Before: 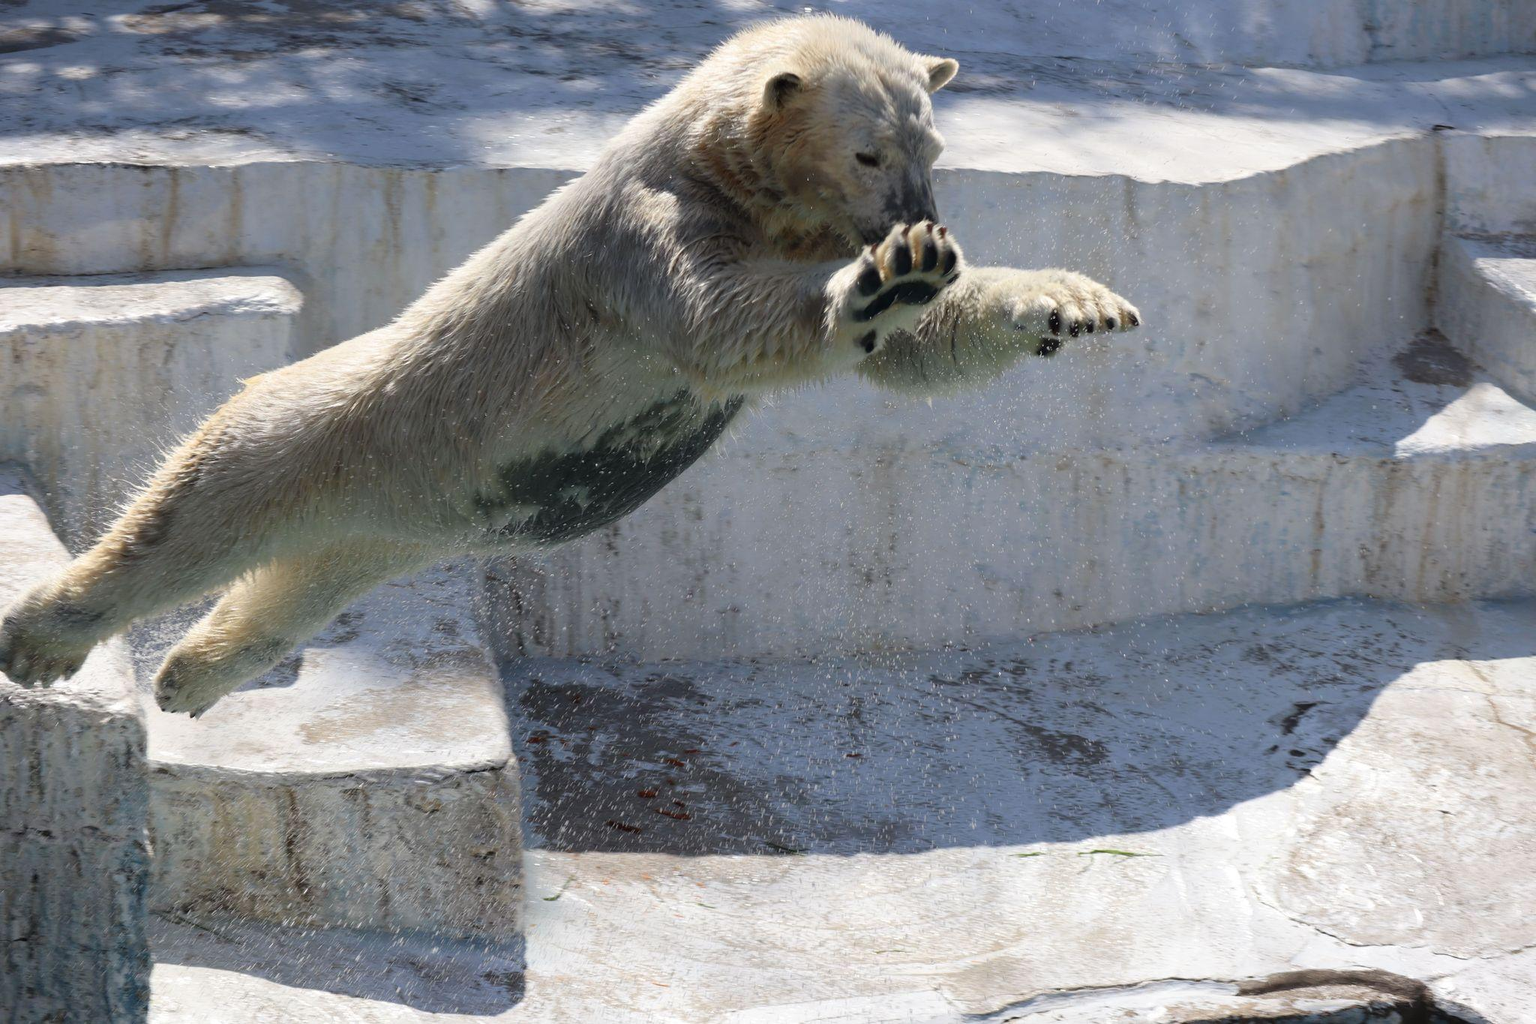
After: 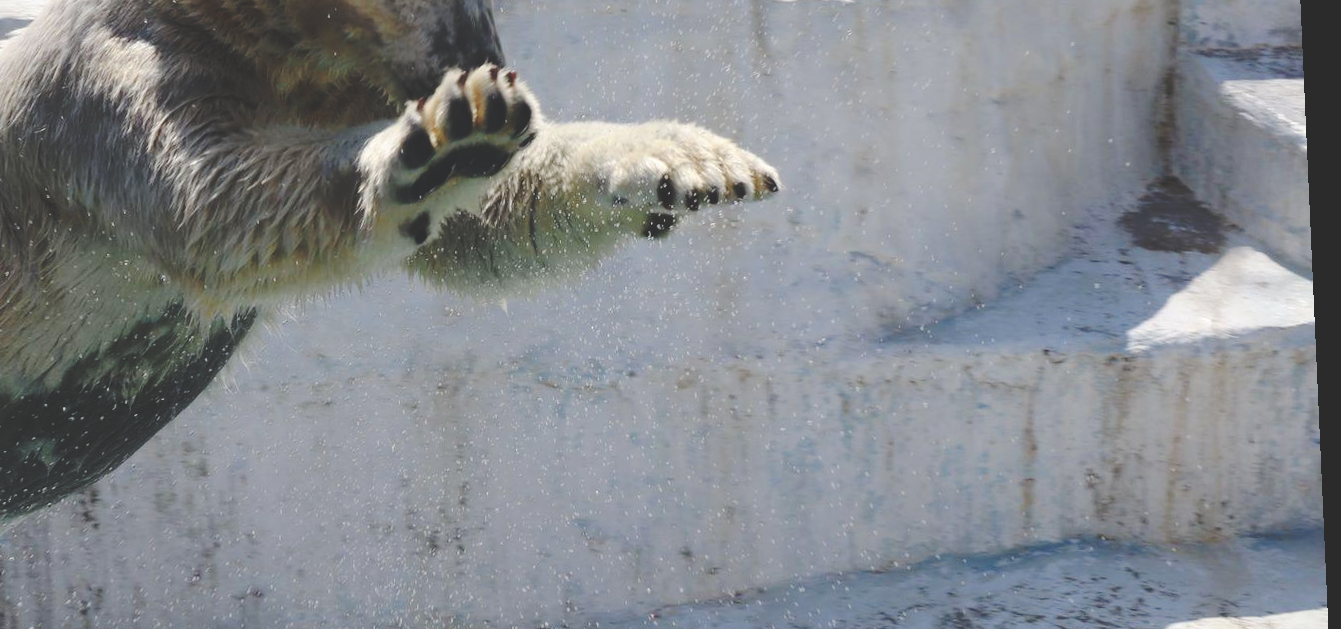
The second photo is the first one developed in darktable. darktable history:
white balance: emerald 1
base curve: curves: ch0 [(0, 0.024) (0.055, 0.065) (0.121, 0.166) (0.236, 0.319) (0.693, 0.726) (1, 1)], preserve colors none
rotate and perspective: rotation -2.56°, automatic cropping off
crop: left 36.005%, top 18.293%, right 0.31%, bottom 38.444%
